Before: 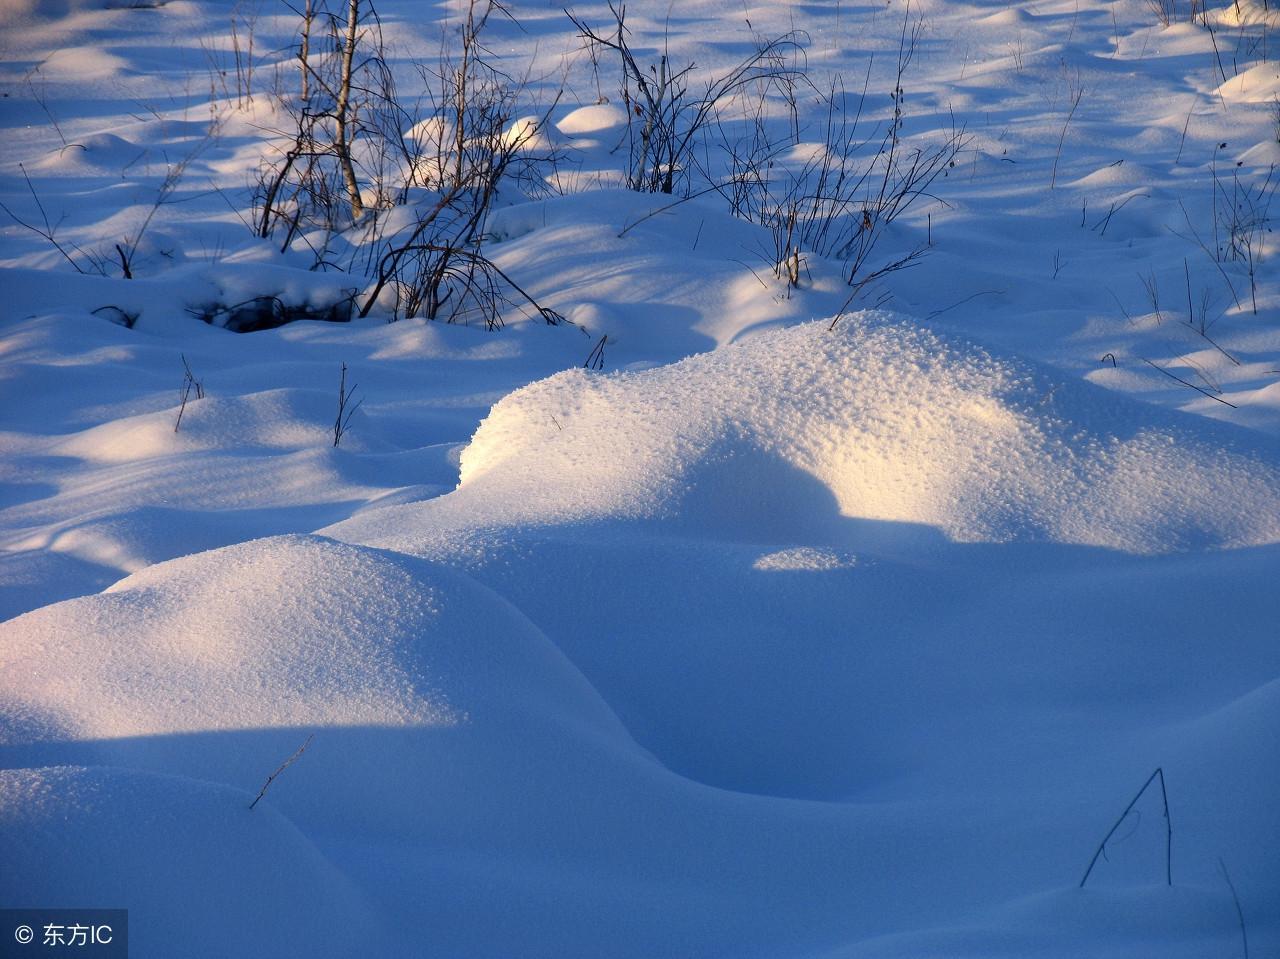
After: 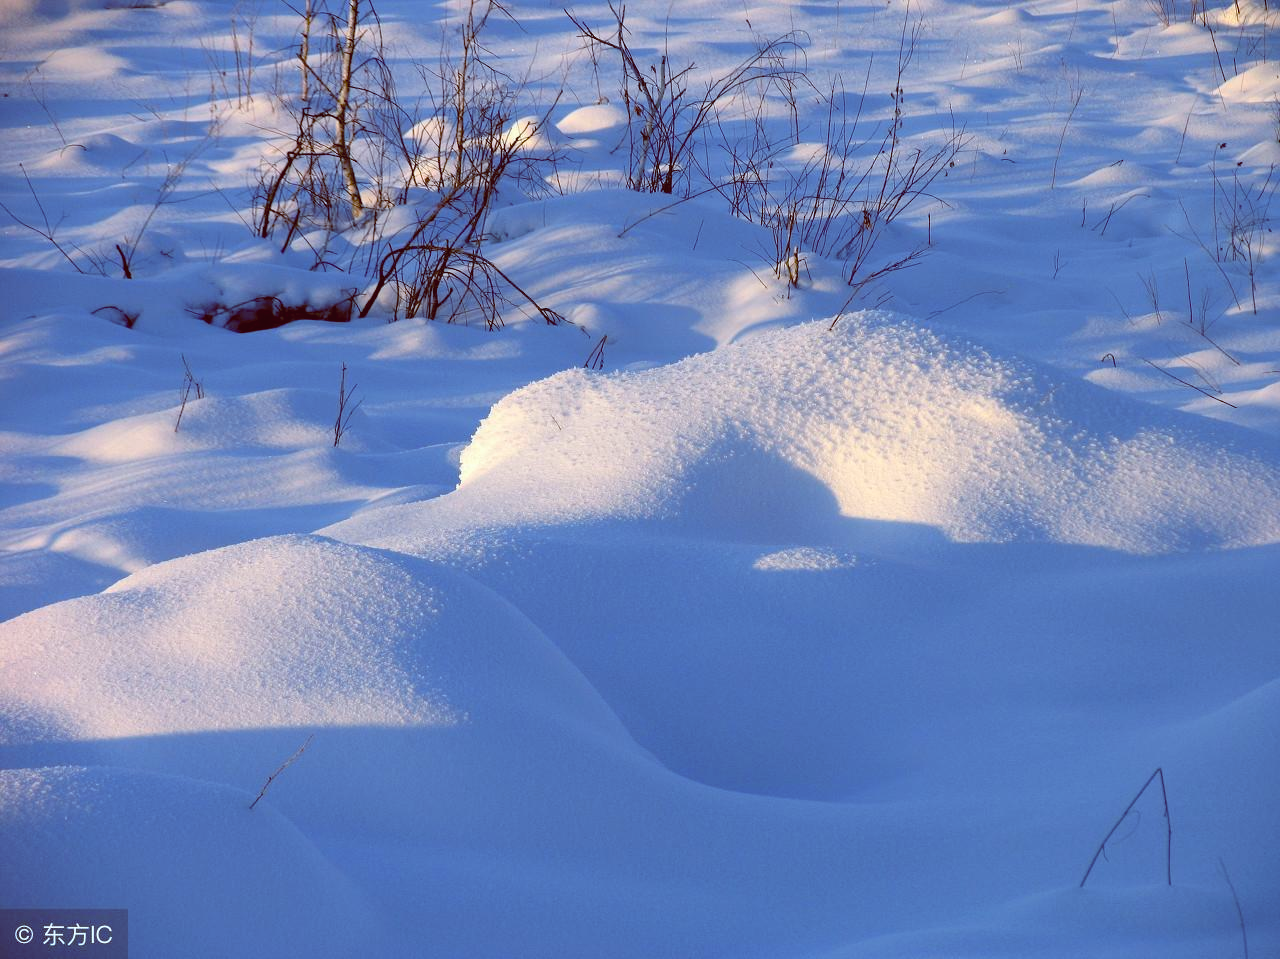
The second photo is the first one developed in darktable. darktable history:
color balance: lift [1, 1.015, 1.004, 0.985], gamma [1, 0.958, 0.971, 1.042], gain [1, 0.956, 0.977, 1.044]
contrast brightness saturation: brightness 0.13
